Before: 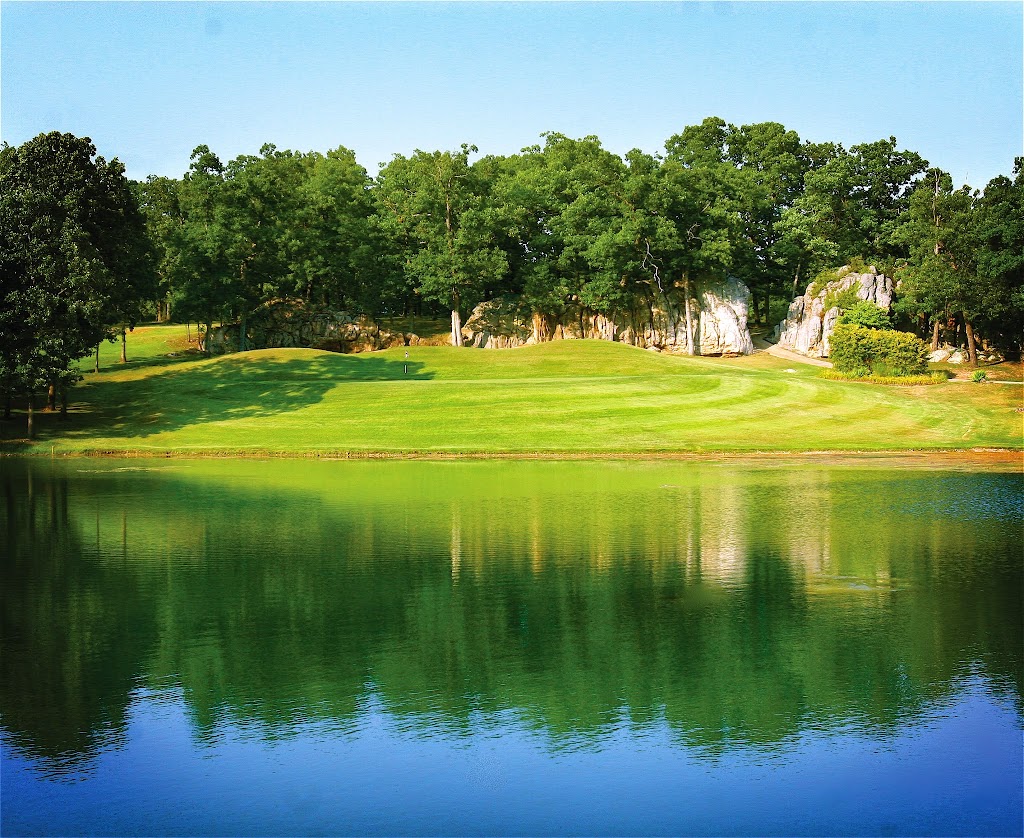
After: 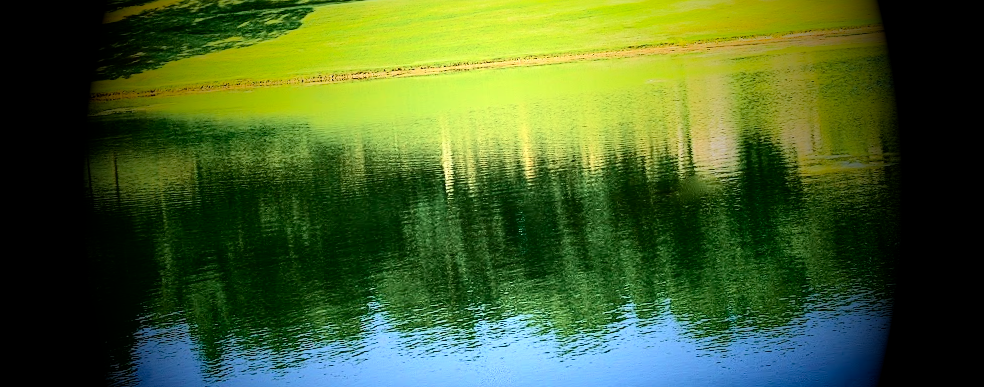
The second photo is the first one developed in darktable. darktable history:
exposure: exposure 0.6 EV, compensate highlight preservation false
crop and rotate: top 46.237%
local contrast: on, module defaults
contrast brightness saturation: contrast 0.5, saturation -0.1
sharpen: on, module defaults
white balance: red 0.982, blue 1.018
vignetting: fall-off start 15.9%, fall-off radius 100%, brightness -1, saturation 0.5, width/height ratio 0.719
rotate and perspective: rotation -5°, crop left 0.05, crop right 0.952, crop top 0.11, crop bottom 0.89
